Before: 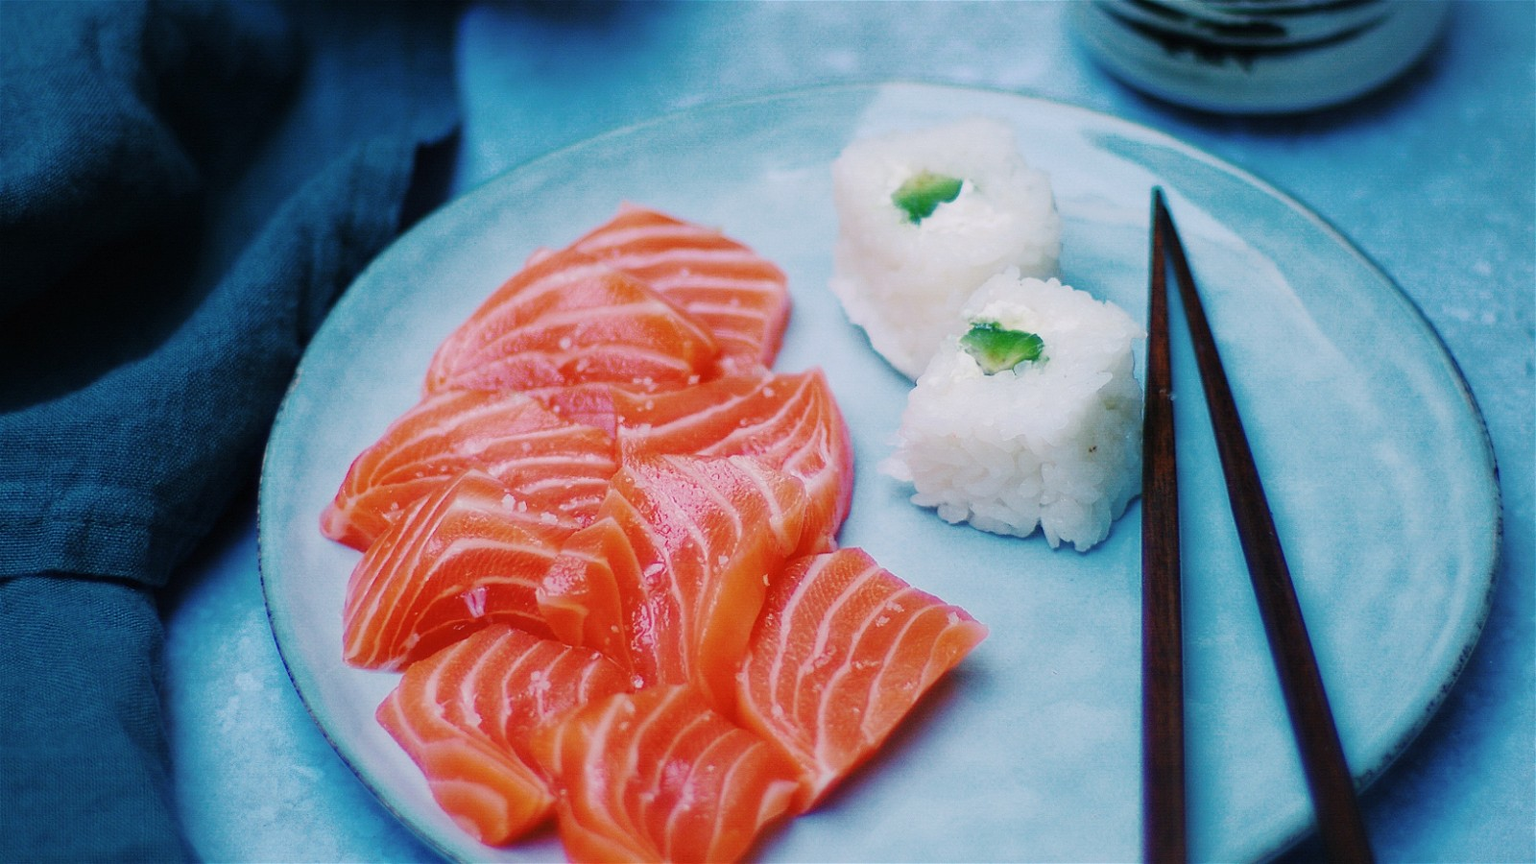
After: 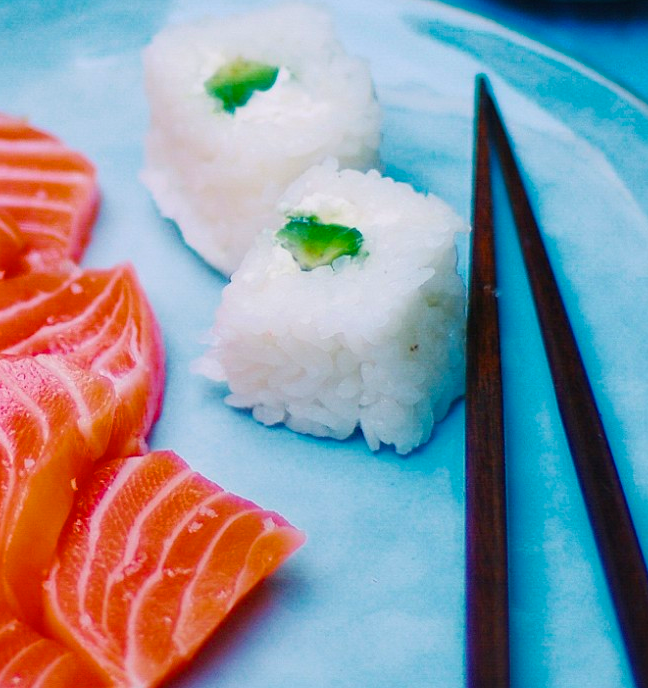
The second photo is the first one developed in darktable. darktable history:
crop: left 45.25%, top 13.391%, right 14.248%, bottom 10.152%
color balance rgb: shadows lift › luminance -9.492%, shadows fall-off 299.813%, white fulcrum 1.99 EV, highlights fall-off 299.901%, perceptual saturation grading › global saturation 35.234%, perceptual brilliance grading › global brilliance 2.887%, perceptual brilliance grading › highlights -2.961%, perceptual brilliance grading › shadows 2.583%, mask middle-gray fulcrum 99.859%, global vibrance 20%, contrast gray fulcrum 38.412%
